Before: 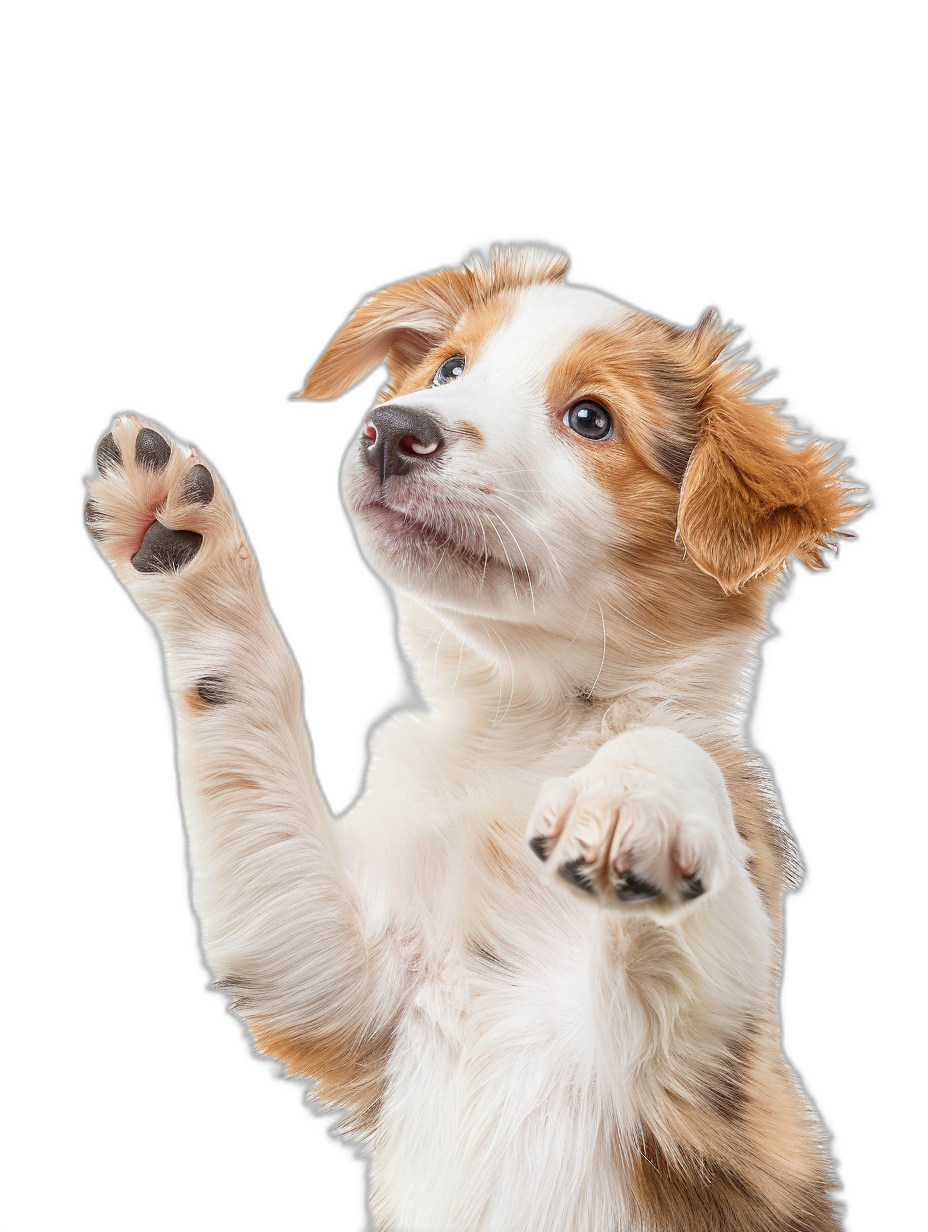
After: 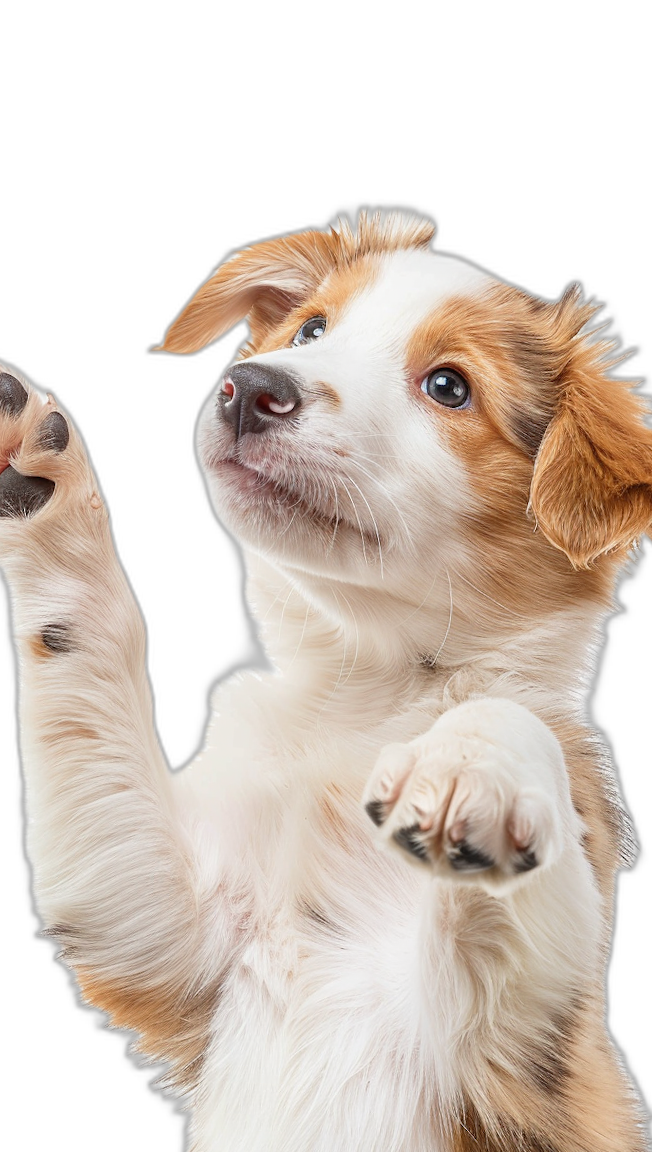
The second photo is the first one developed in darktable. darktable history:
crop and rotate: angle -3.01°, left 14.101%, top 0.04%, right 10.725%, bottom 0.021%
